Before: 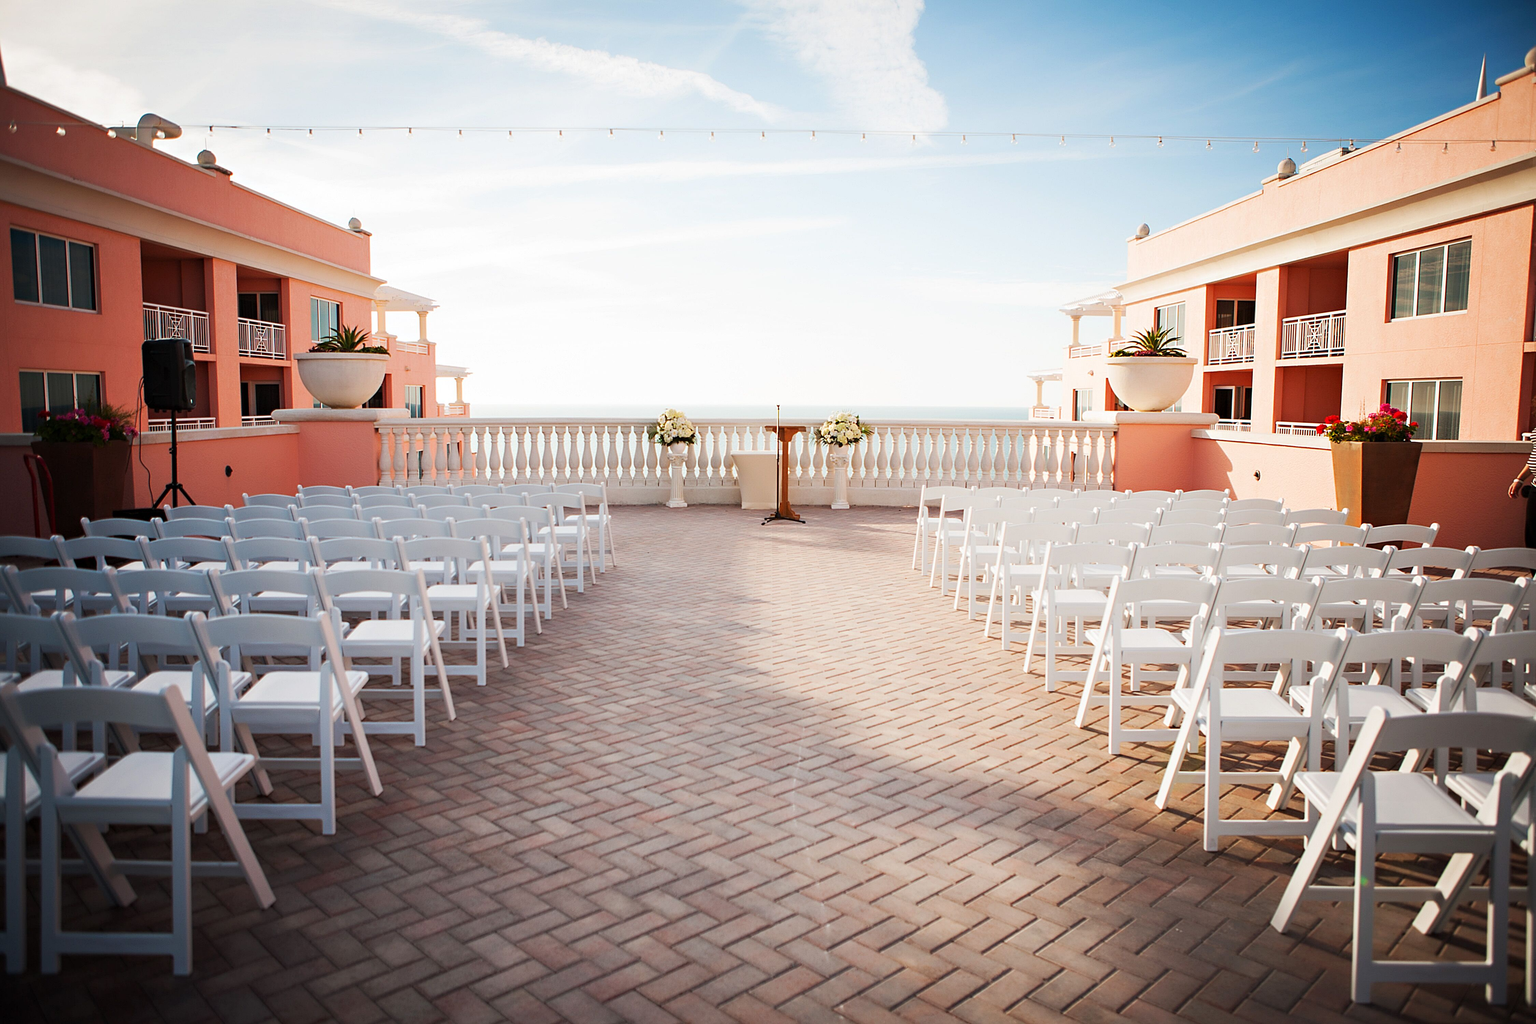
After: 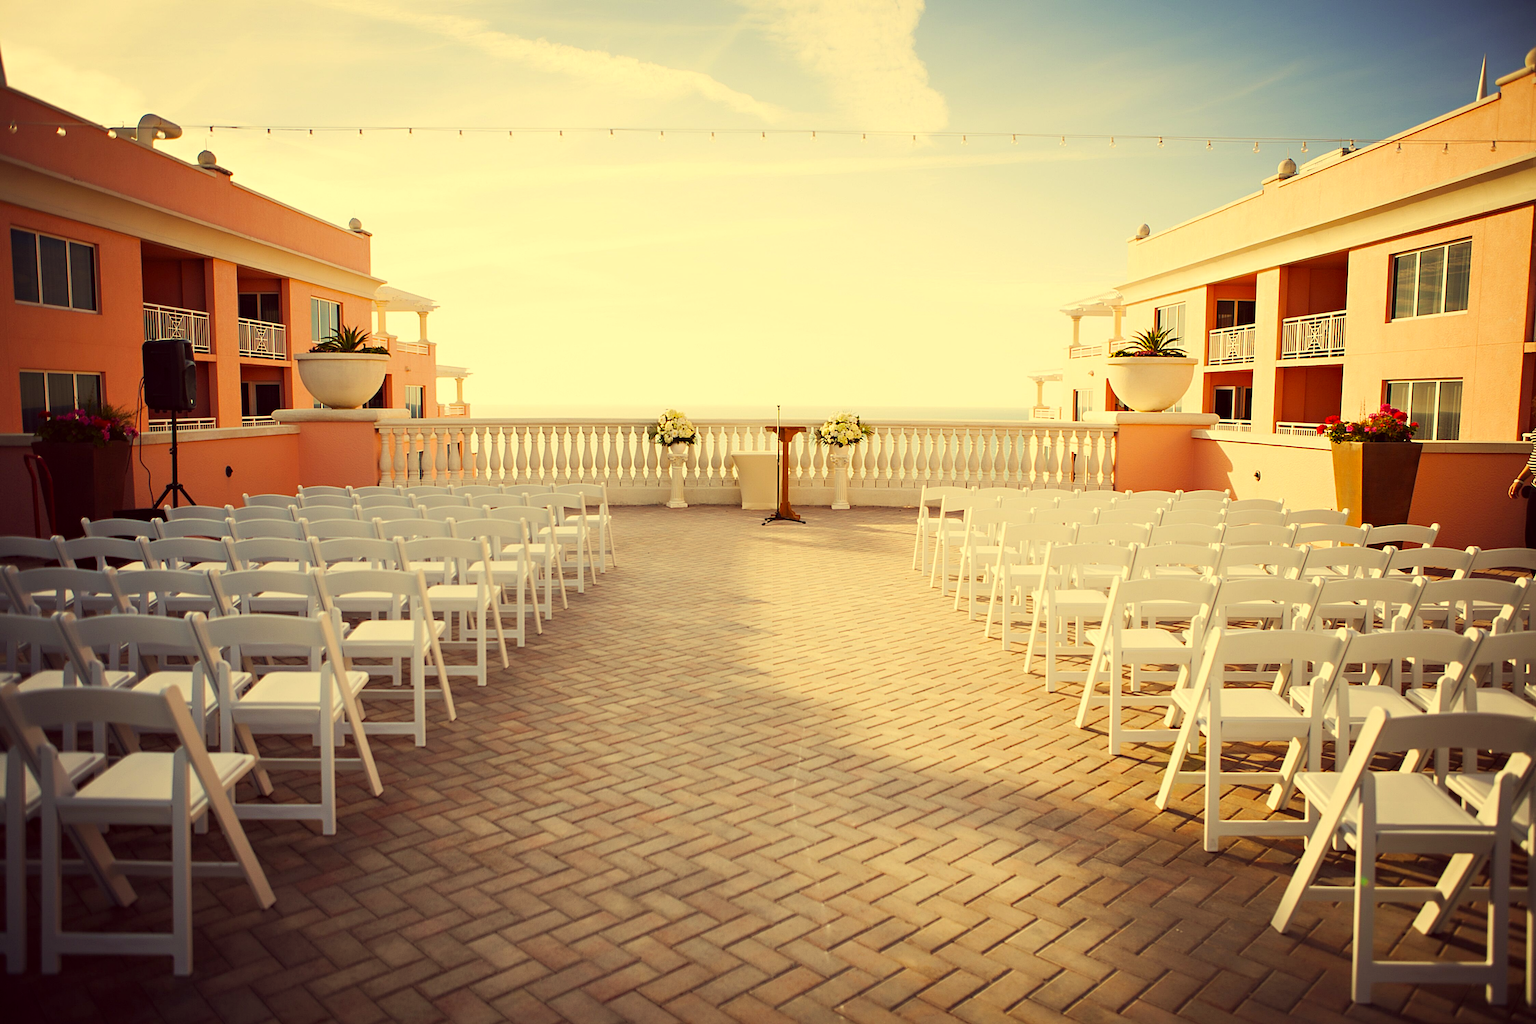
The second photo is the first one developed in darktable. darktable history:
contrast brightness saturation: saturation -0.046
color correction: highlights a* -0.485, highlights b* 40, shadows a* 9.61, shadows b* -0.457
